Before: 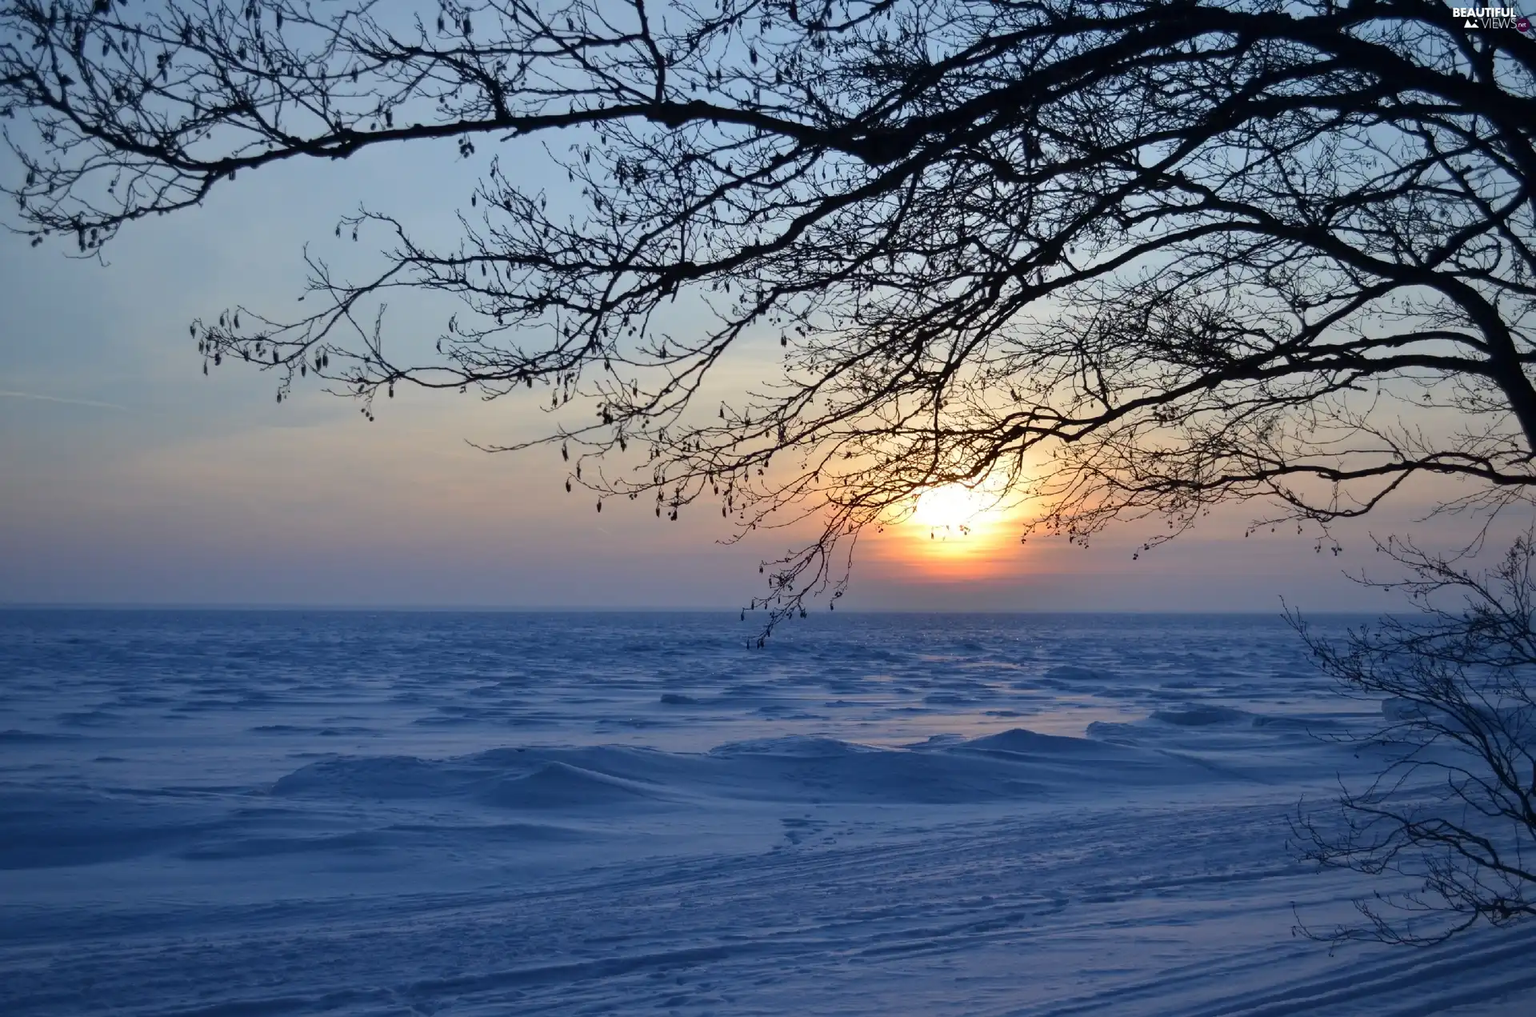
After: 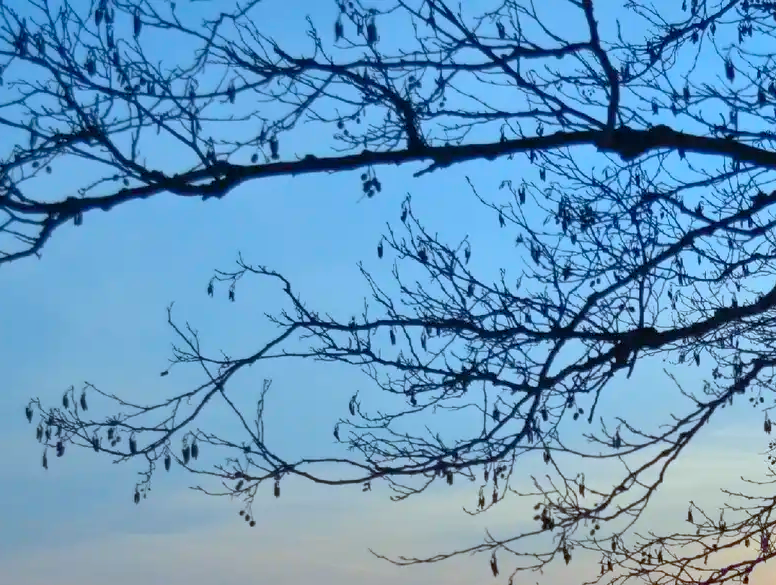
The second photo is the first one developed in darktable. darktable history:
color calibration: illuminant F (fluorescent), F source F9 (Cool White Deluxe 4150 K) – high CRI, x 0.374, y 0.373, temperature 4162.52 K
crop and rotate: left 11.047%, top 0.066%, right 48.49%, bottom 53.883%
color correction: highlights b* 0.042, saturation 1.34
tone equalizer: -7 EV 0.142 EV, -6 EV 0.613 EV, -5 EV 1.13 EV, -4 EV 1.35 EV, -3 EV 1.17 EV, -2 EV 0.6 EV, -1 EV 0.156 EV
